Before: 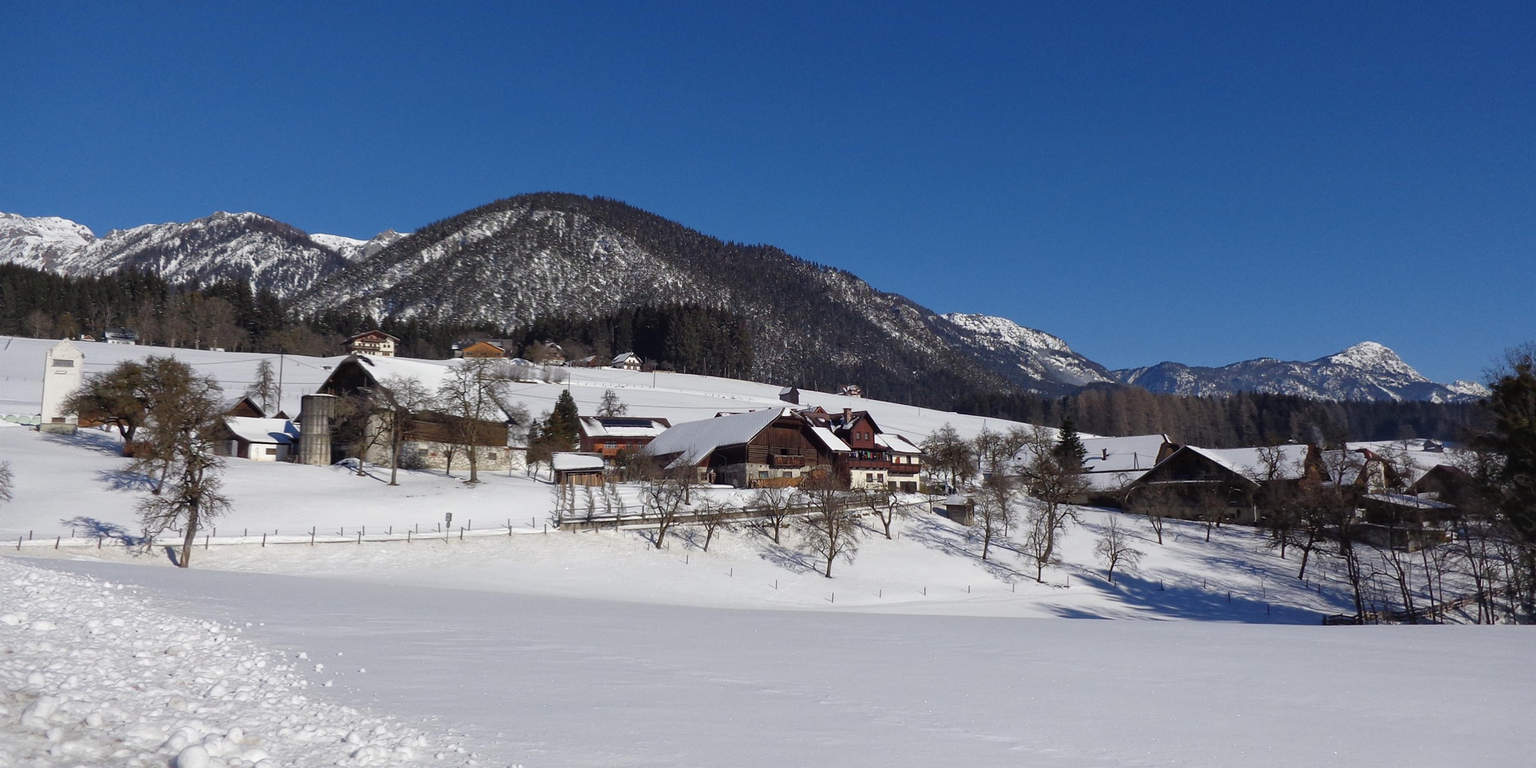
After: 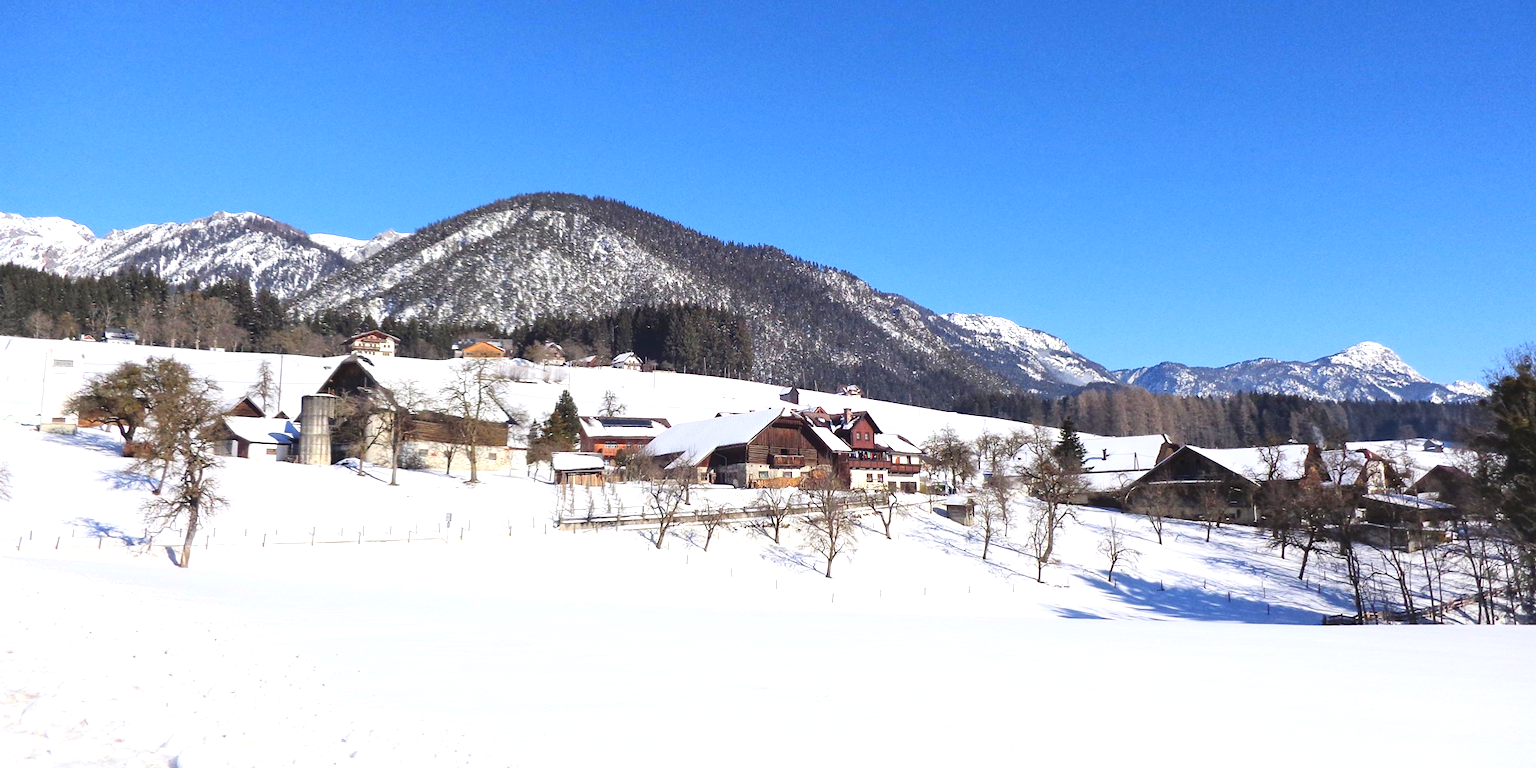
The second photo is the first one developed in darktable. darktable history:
contrast brightness saturation: contrast 0.2, brightness 0.15, saturation 0.14
white balance: emerald 1
exposure: black level correction 0, exposure 1.2 EV, compensate exposure bias true, compensate highlight preservation false
